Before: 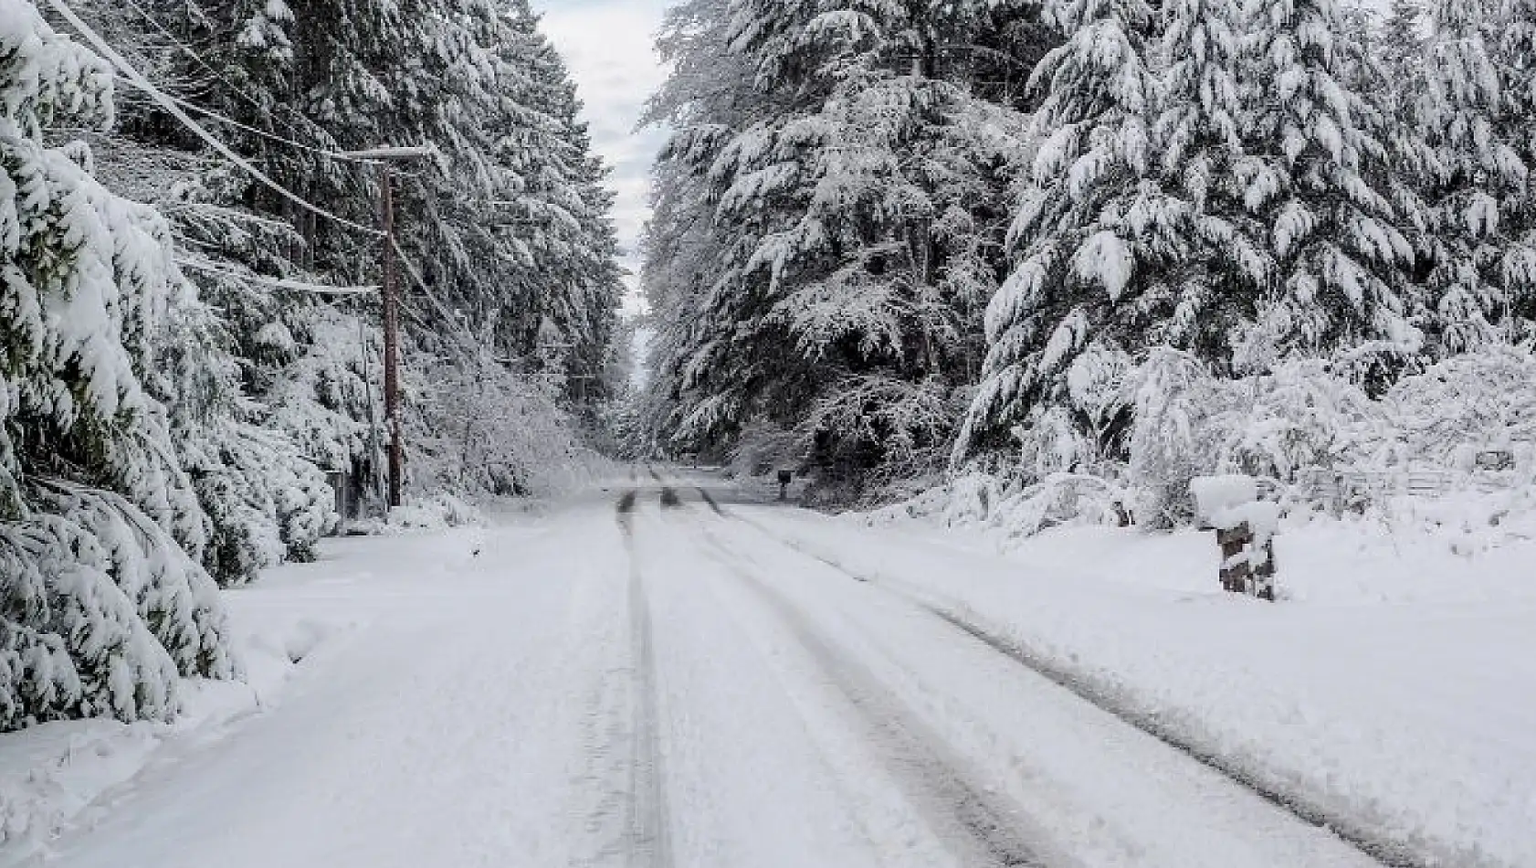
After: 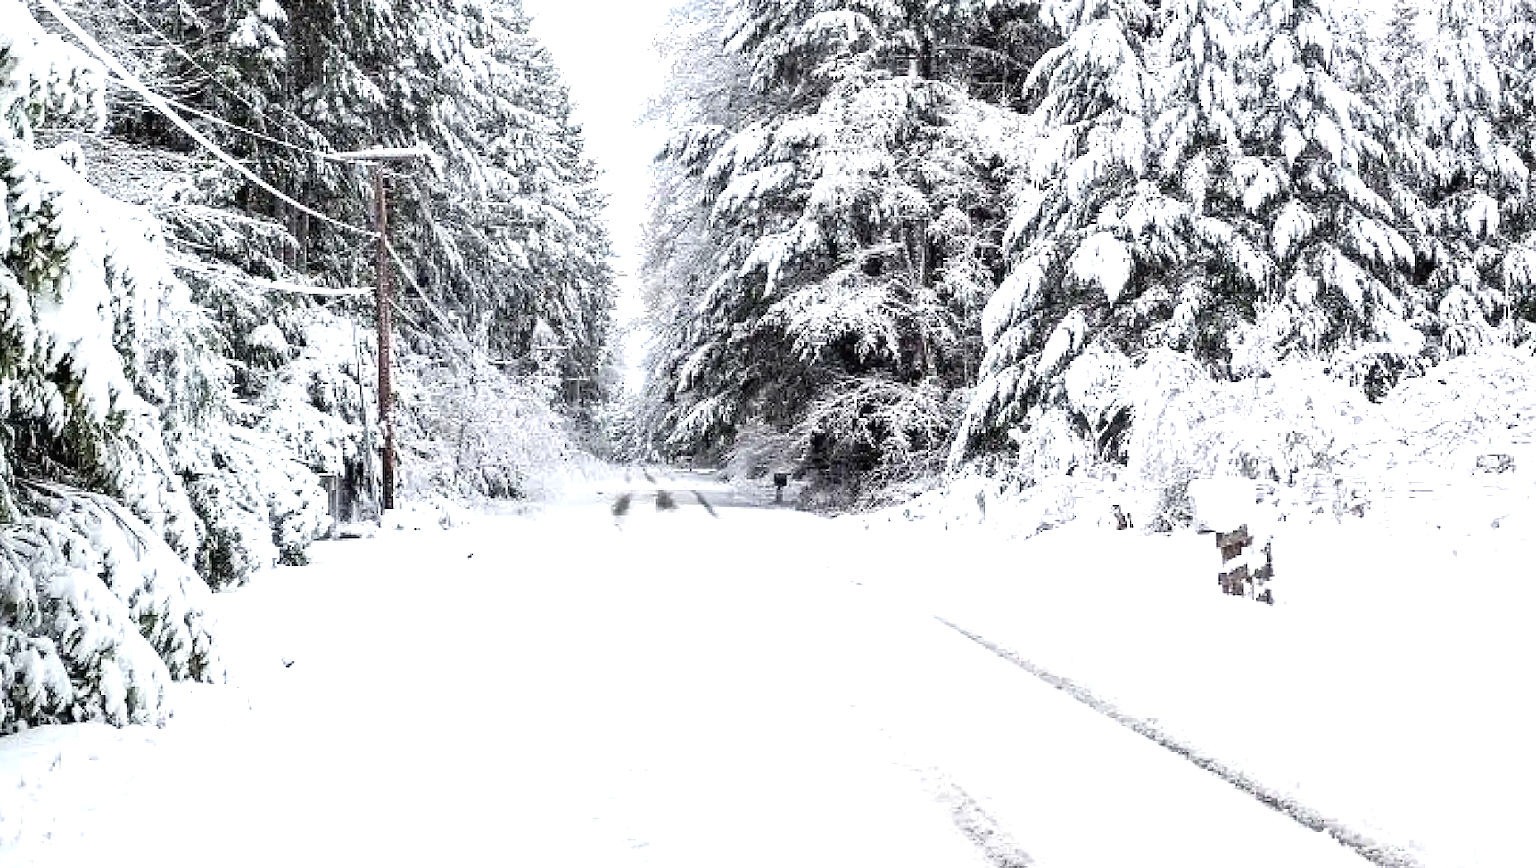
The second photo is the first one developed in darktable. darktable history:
crop and rotate: left 0.614%, top 0.179%, bottom 0.309%
exposure: black level correction 0, exposure 1.4 EV, compensate highlight preservation false
